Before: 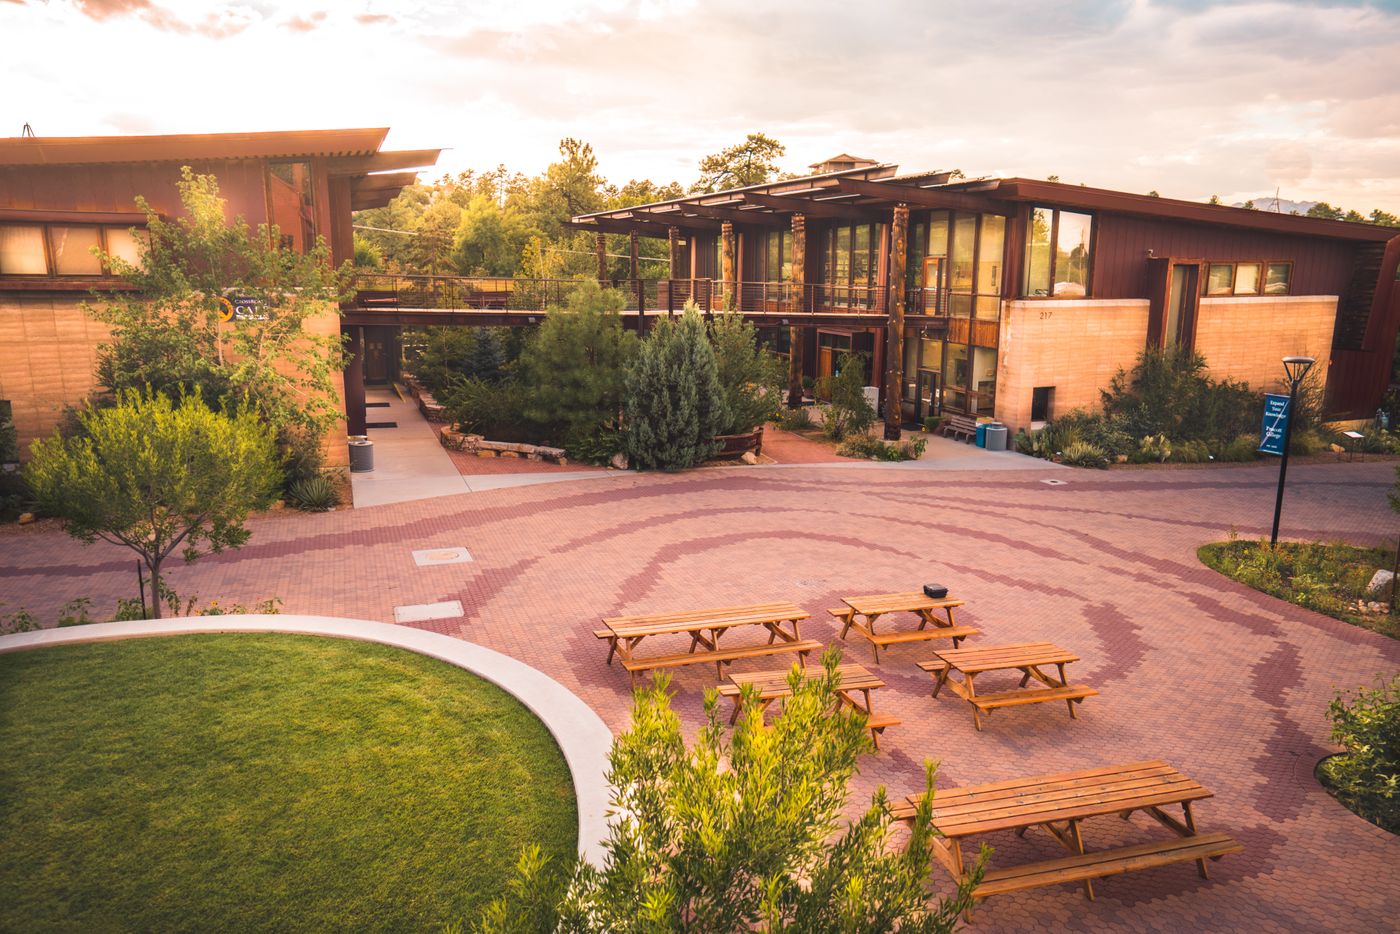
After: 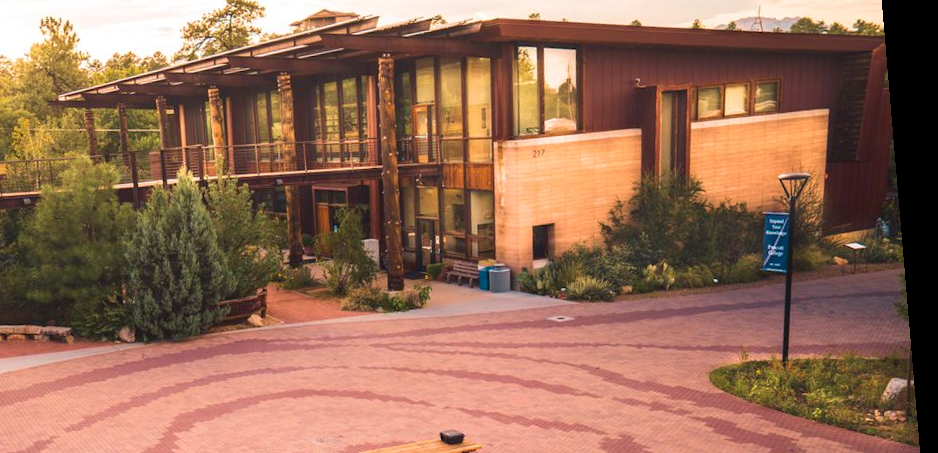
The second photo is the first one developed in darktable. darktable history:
crop: left 36.005%, top 18.293%, right 0.31%, bottom 38.444%
rotate and perspective: rotation -4.86°, automatic cropping off
velvia: on, module defaults
